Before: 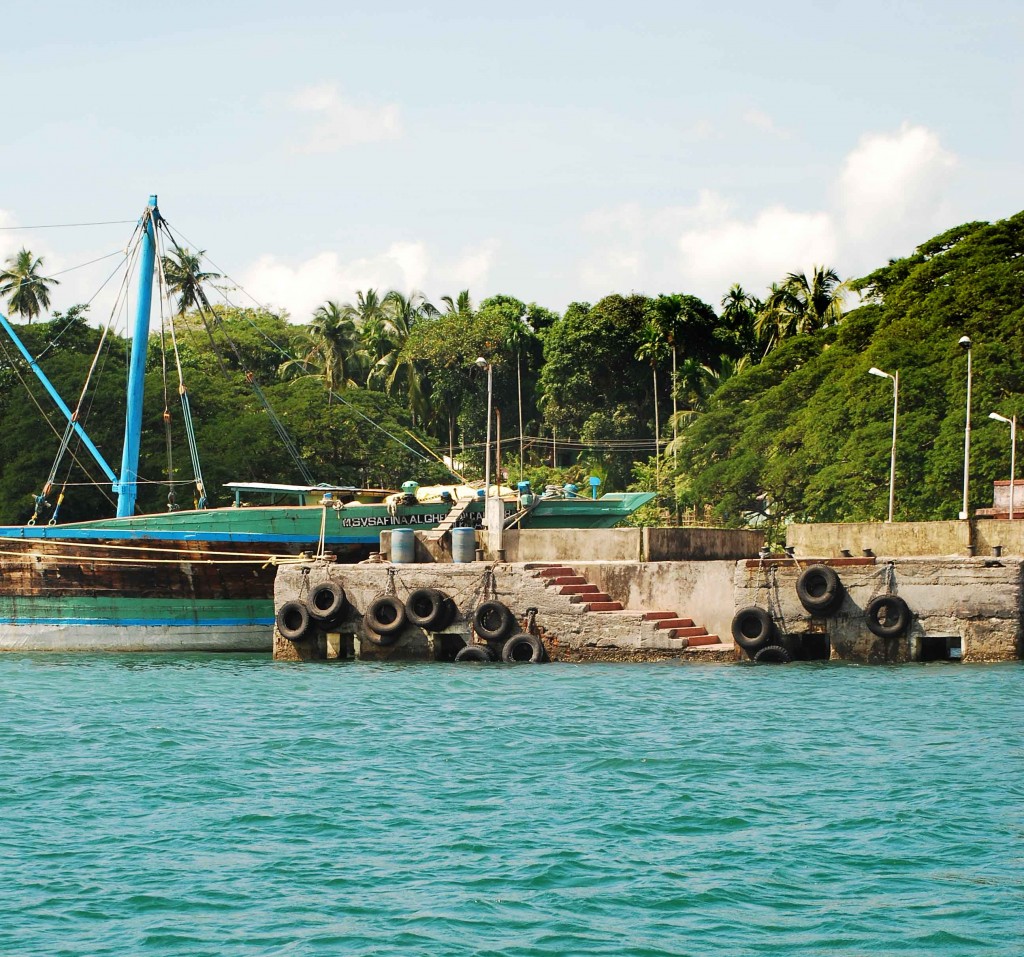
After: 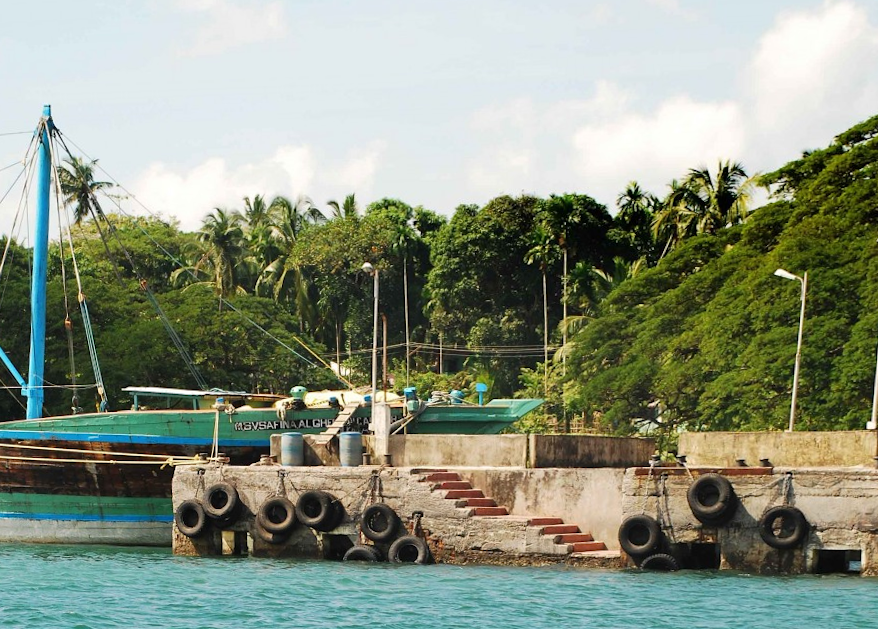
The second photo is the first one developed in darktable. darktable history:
crop: left 5.596%, top 10.314%, right 3.534%, bottom 19.395%
rotate and perspective: rotation 0.062°, lens shift (vertical) 0.115, lens shift (horizontal) -0.133, crop left 0.047, crop right 0.94, crop top 0.061, crop bottom 0.94
